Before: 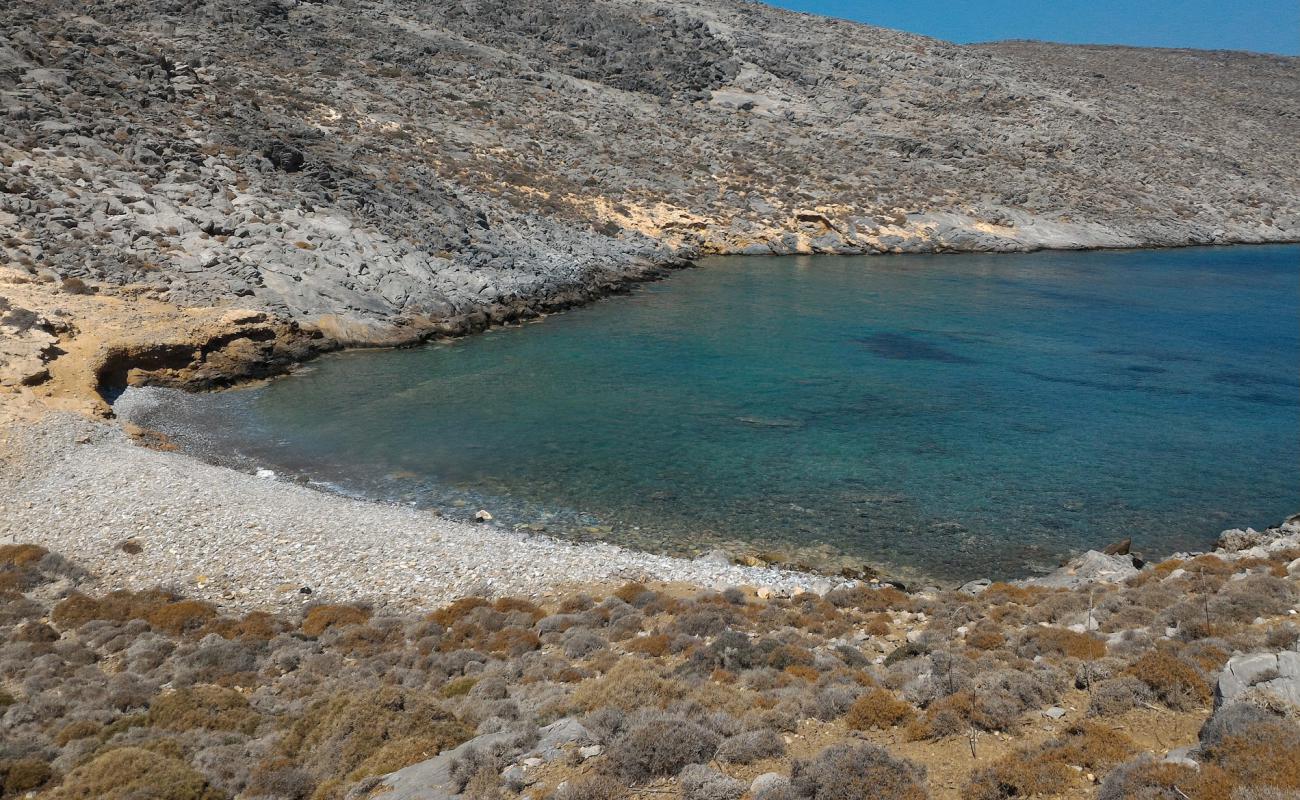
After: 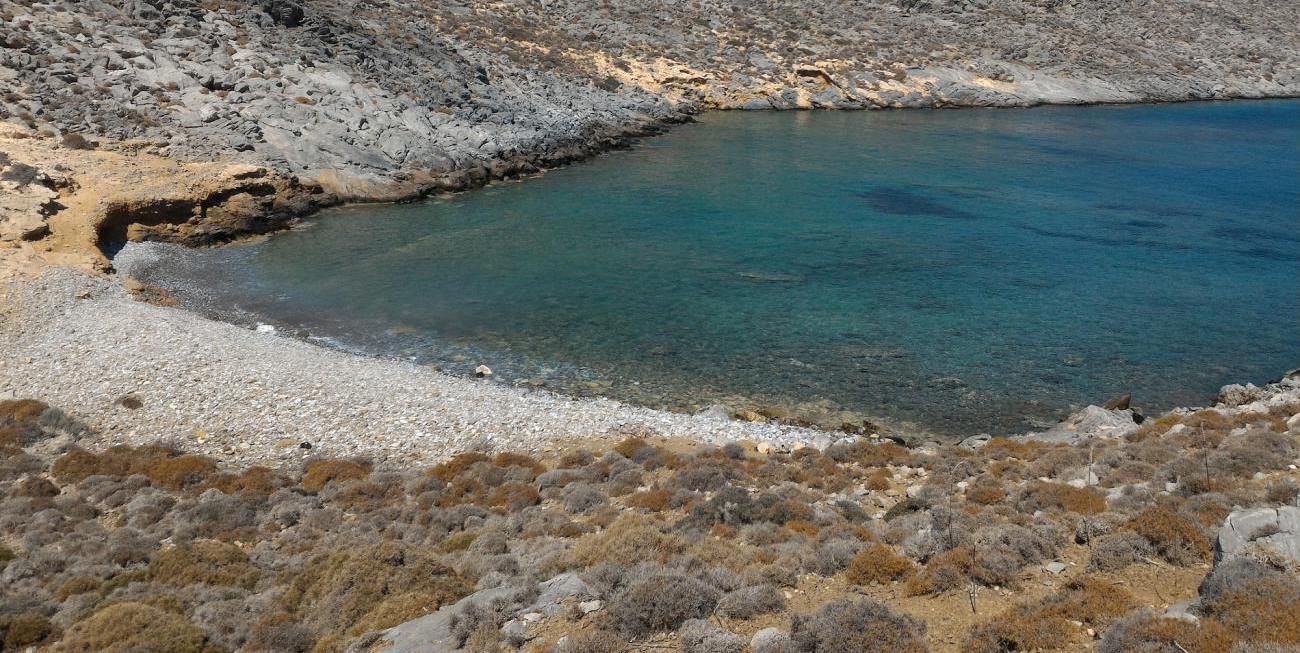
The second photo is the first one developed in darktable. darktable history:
crop and rotate: top 18.263%
